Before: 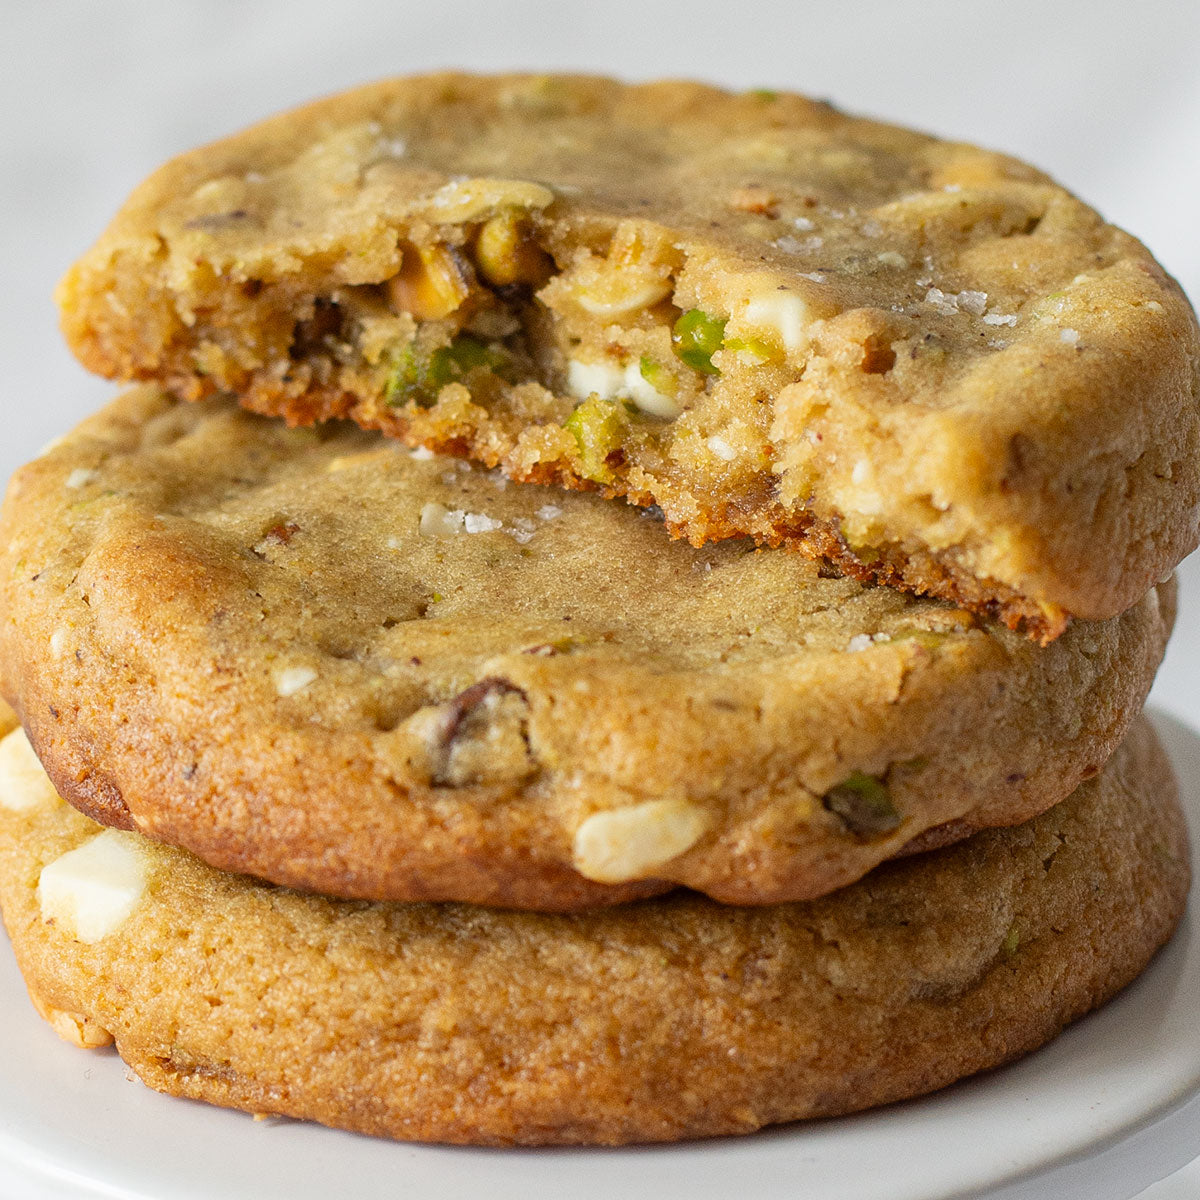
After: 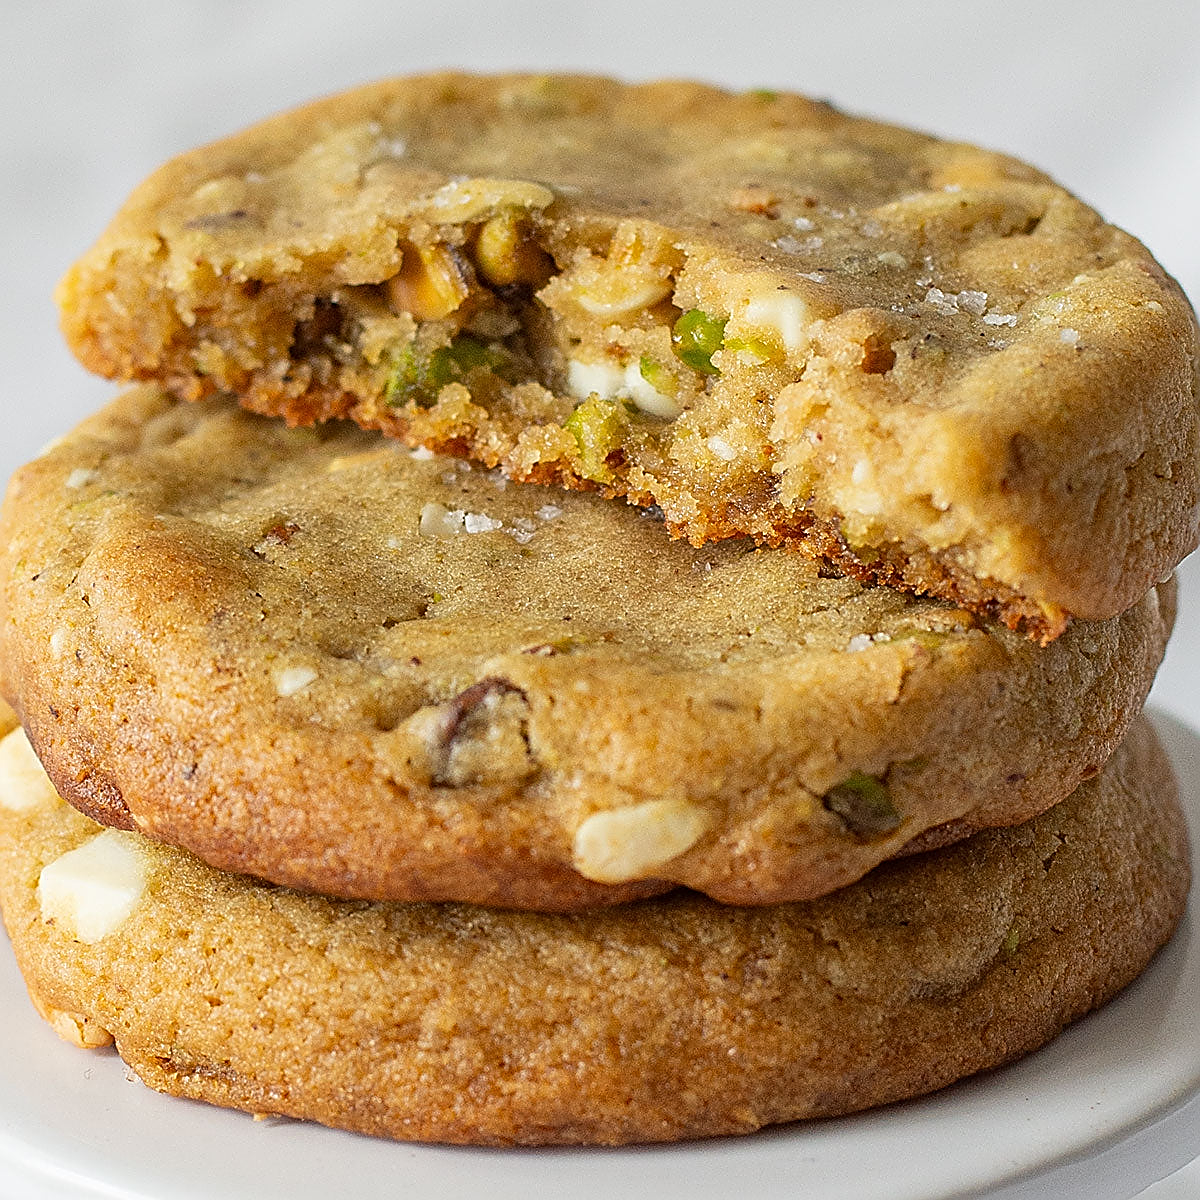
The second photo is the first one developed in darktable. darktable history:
sharpen: radius 1.648, amount 1.276
